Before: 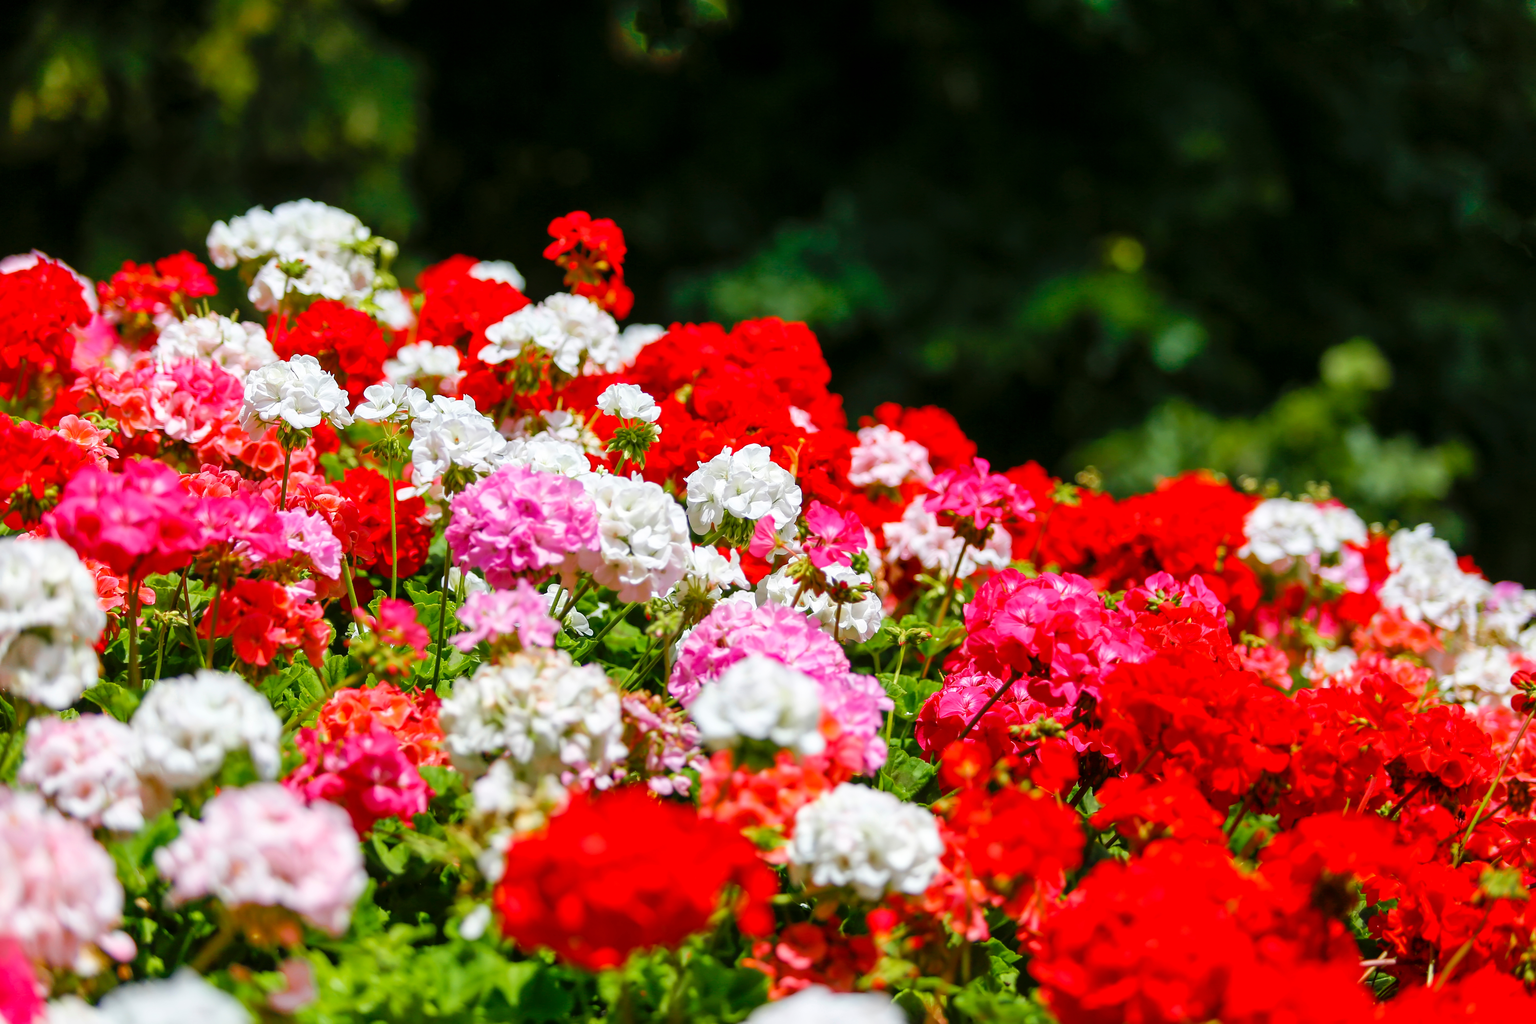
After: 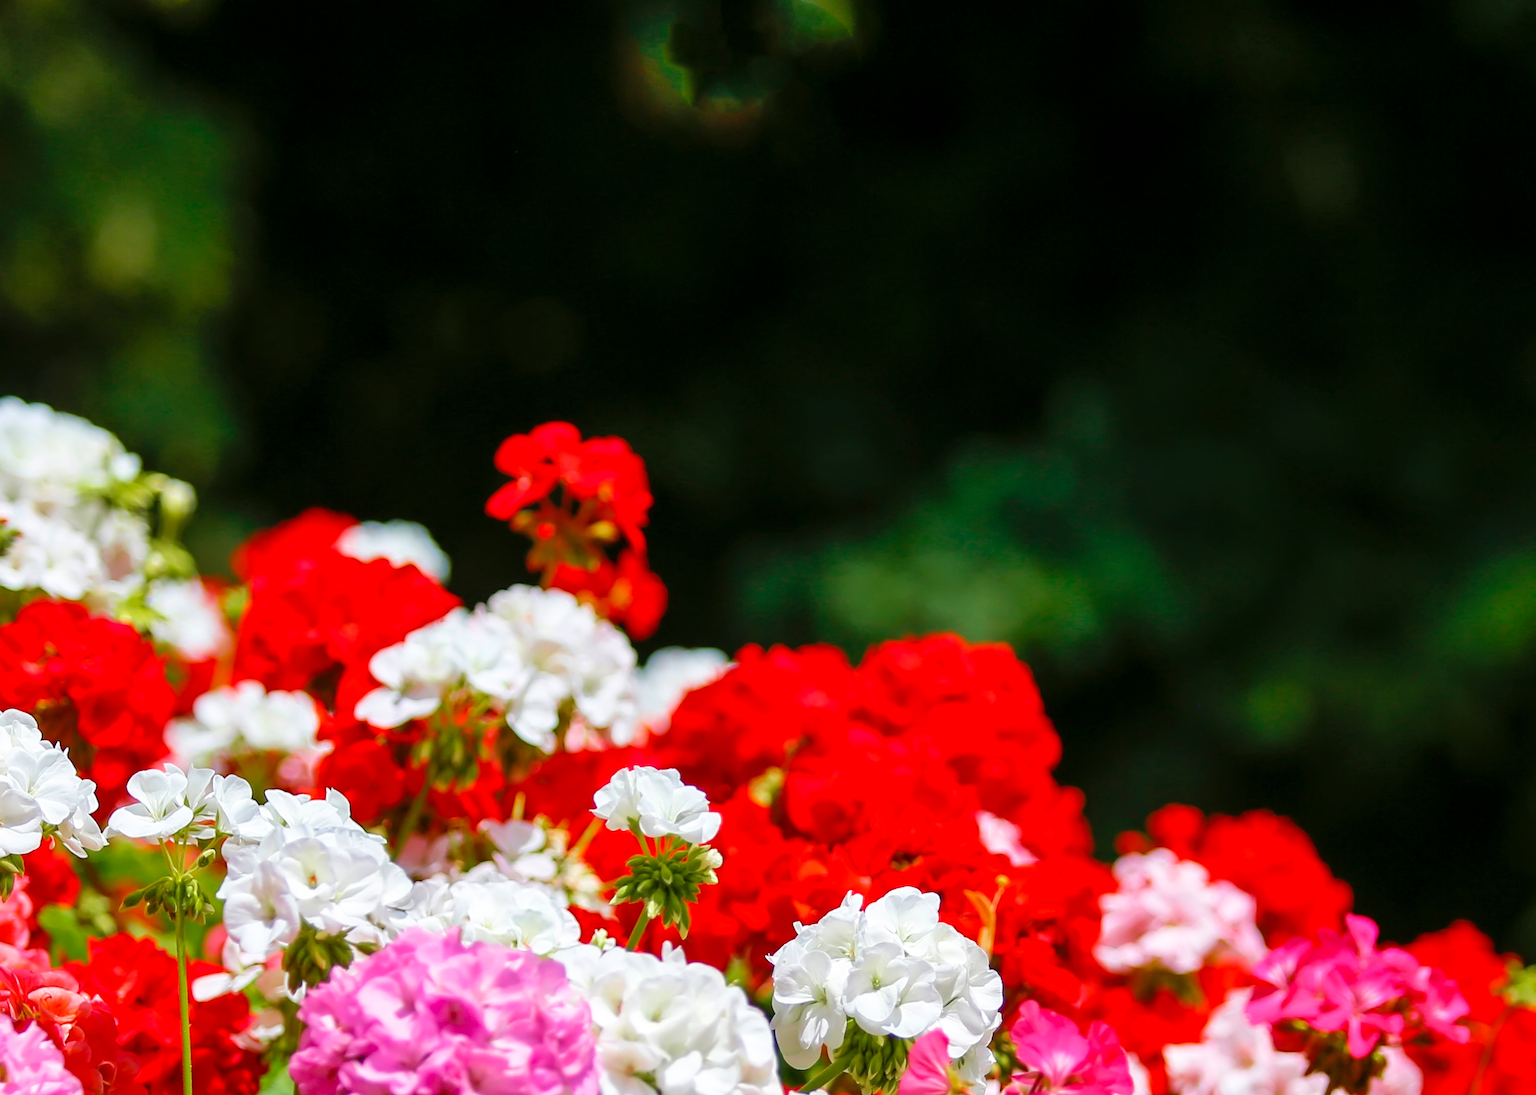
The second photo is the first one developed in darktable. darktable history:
crop: left 19.556%, right 30.401%, bottom 46.458%
velvia: on, module defaults
white balance: emerald 1
